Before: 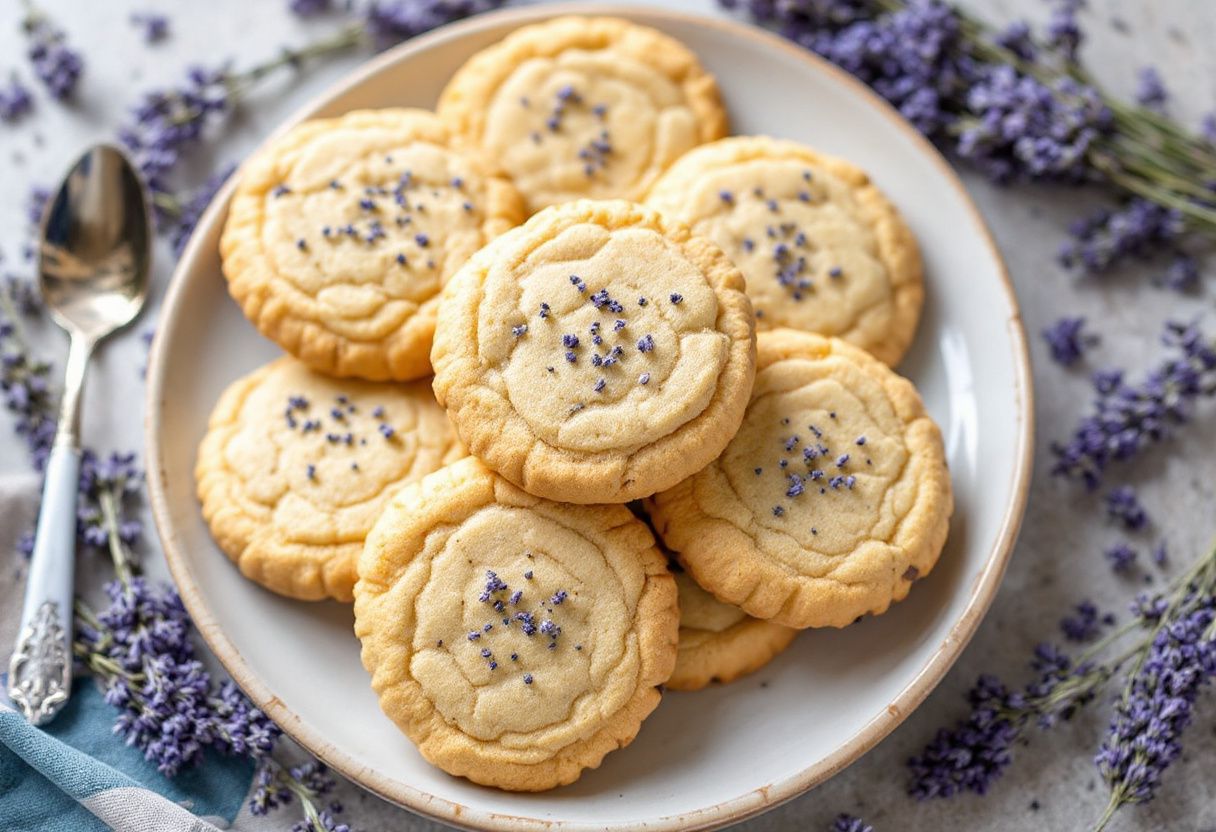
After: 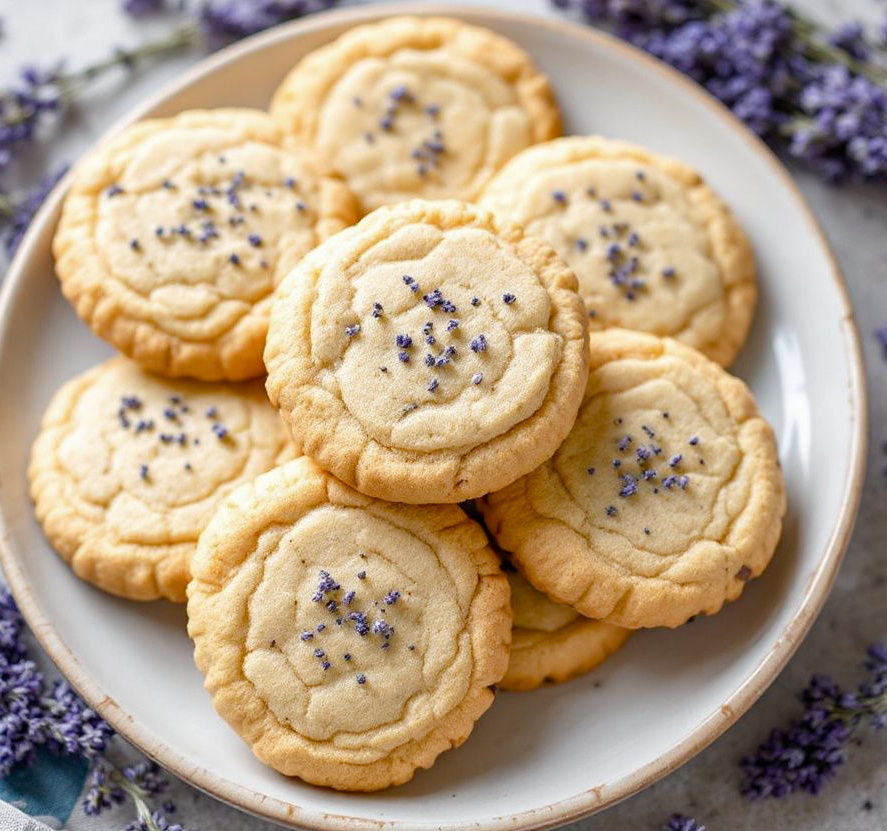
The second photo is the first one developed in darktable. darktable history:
crop: left 13.77%, right 13.266%
color balance rgb: perceptual saturation grading › global saturation 20%, perceptual saturation grading › highlights -25.29%, perceptual saturation grading › shadows 26.131%, global vibrance -24.65%
